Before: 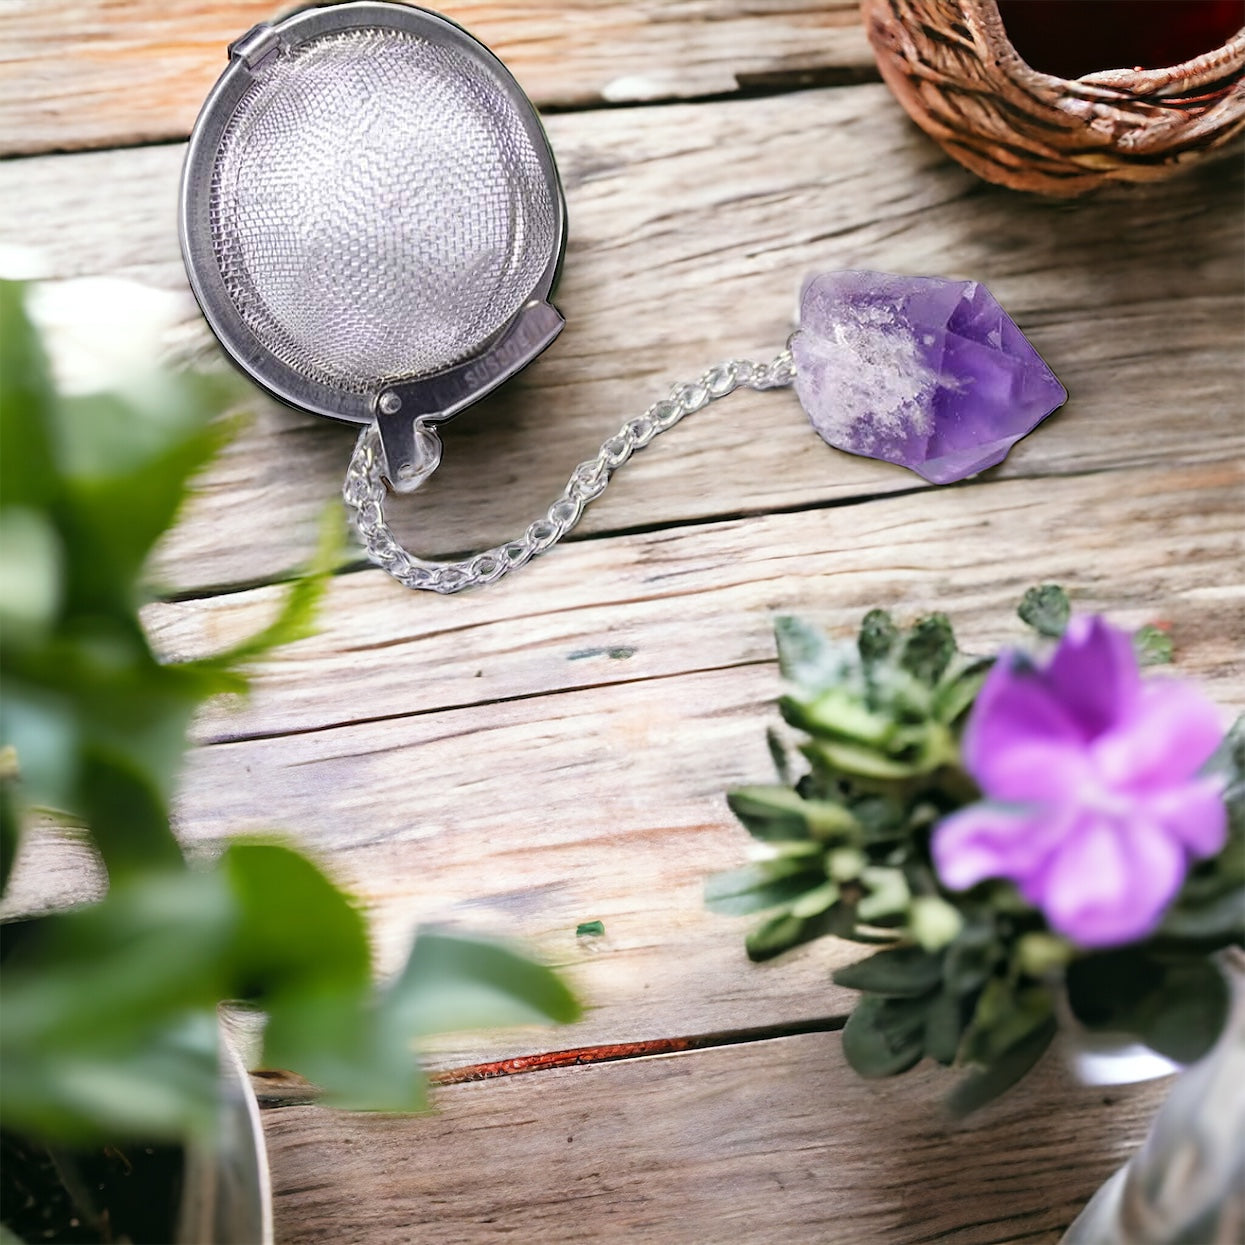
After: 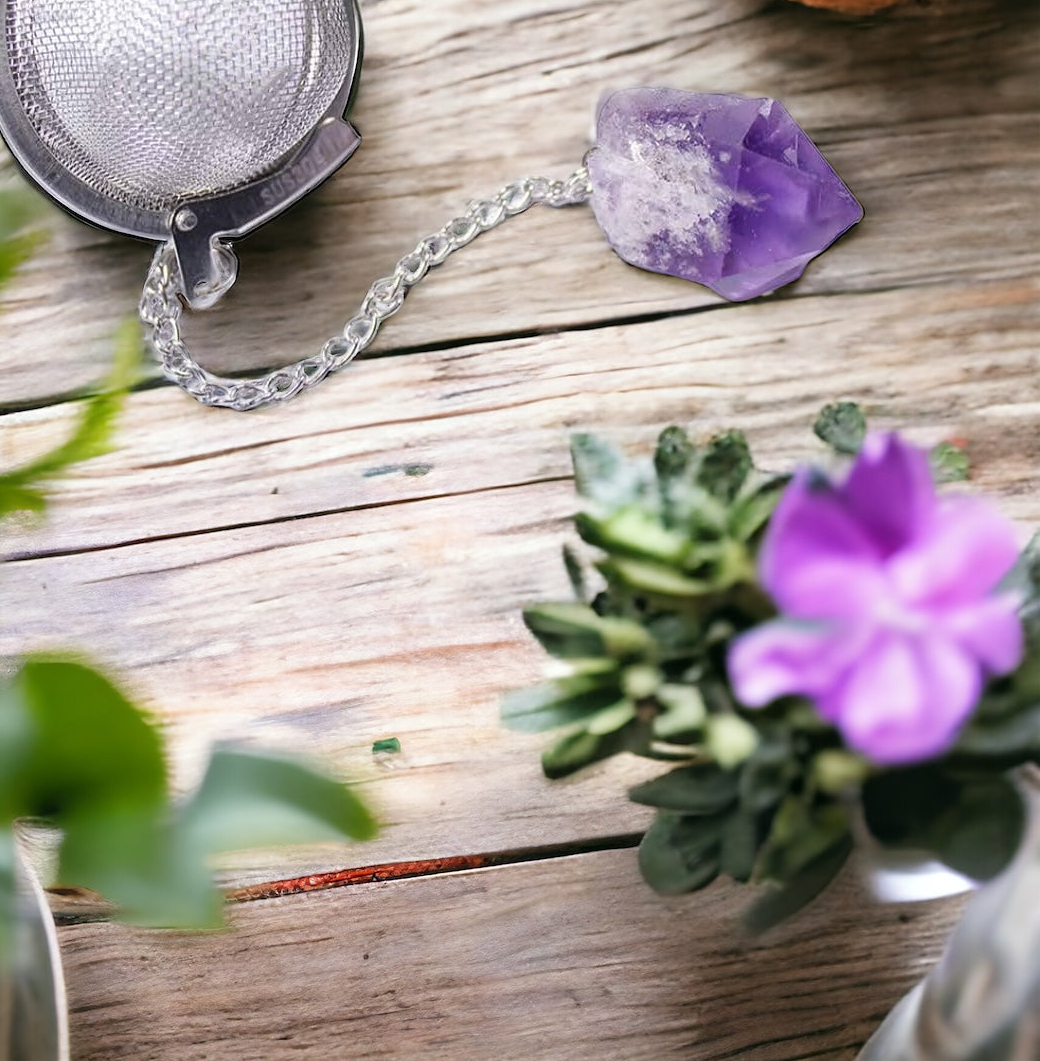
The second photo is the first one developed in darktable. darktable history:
crop: left 16.447%, top 14.74%
